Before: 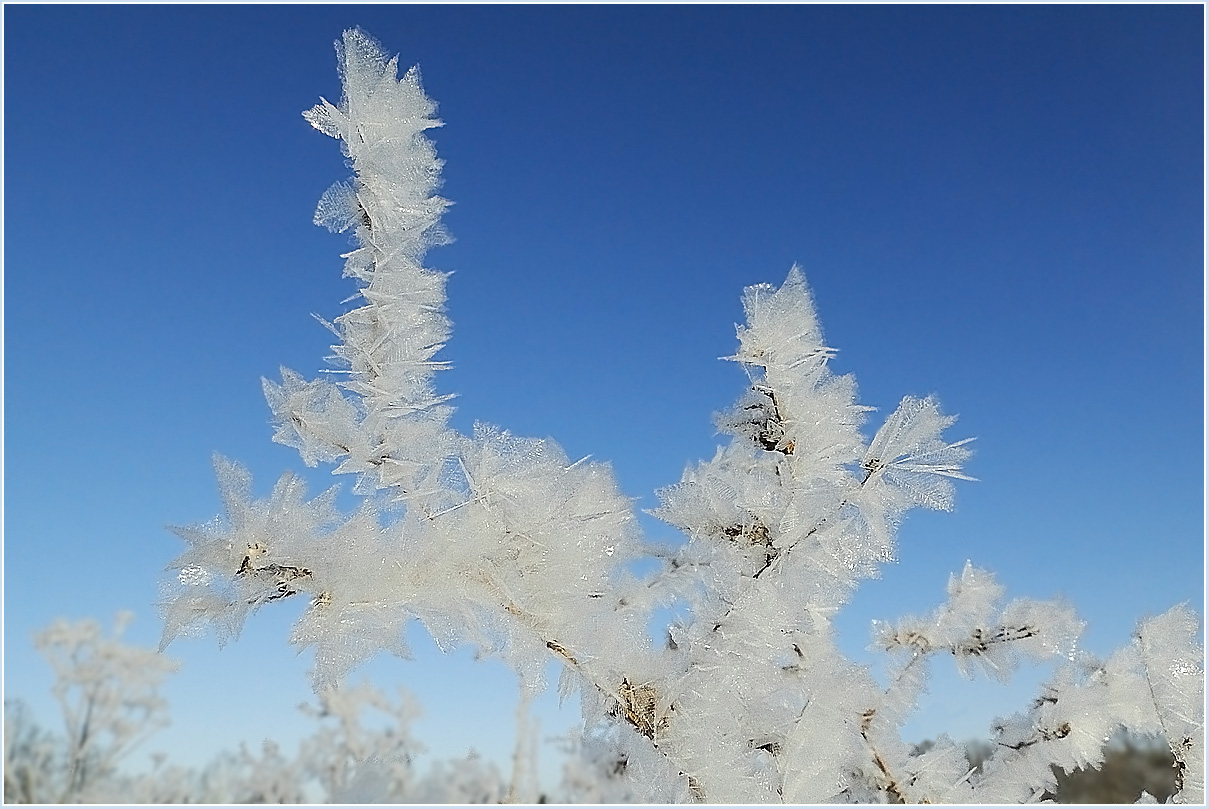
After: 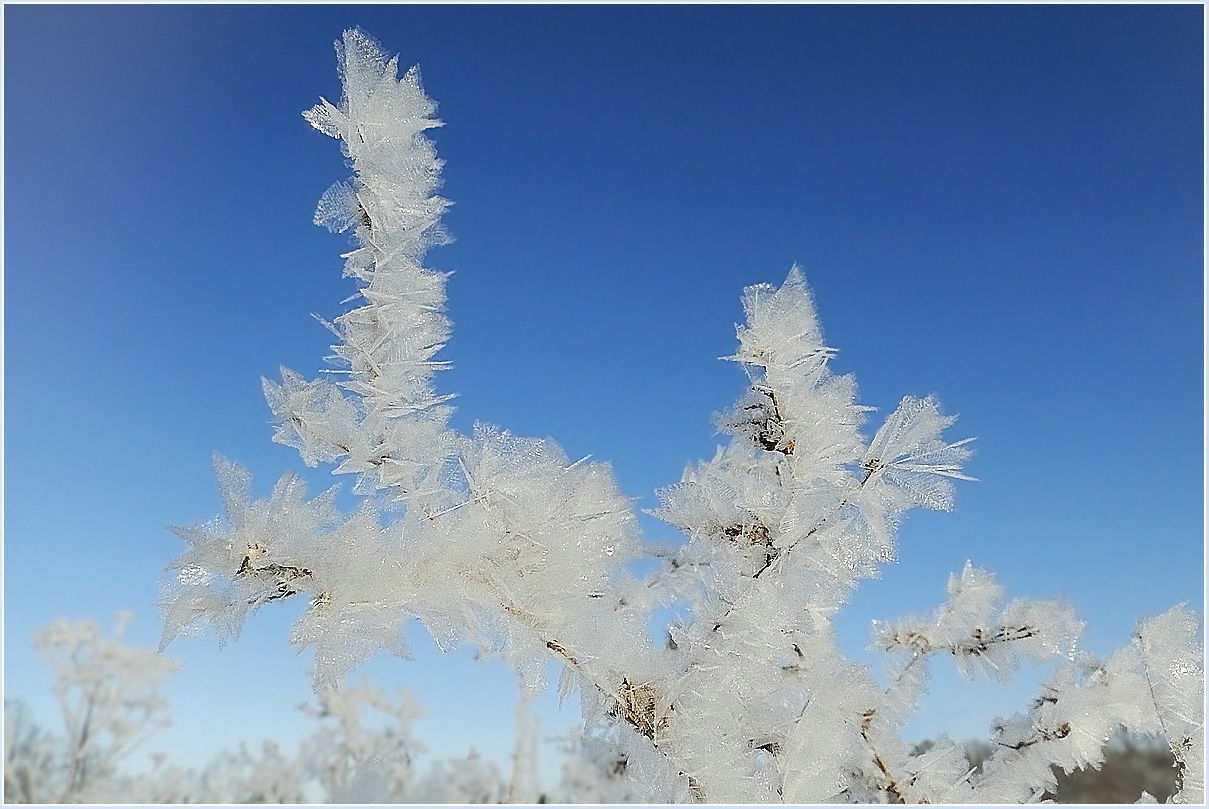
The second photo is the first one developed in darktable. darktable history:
vignetting: brightness 0.055, saturation -0.003, center (0.22, -0.238), dithering 8-bit output
